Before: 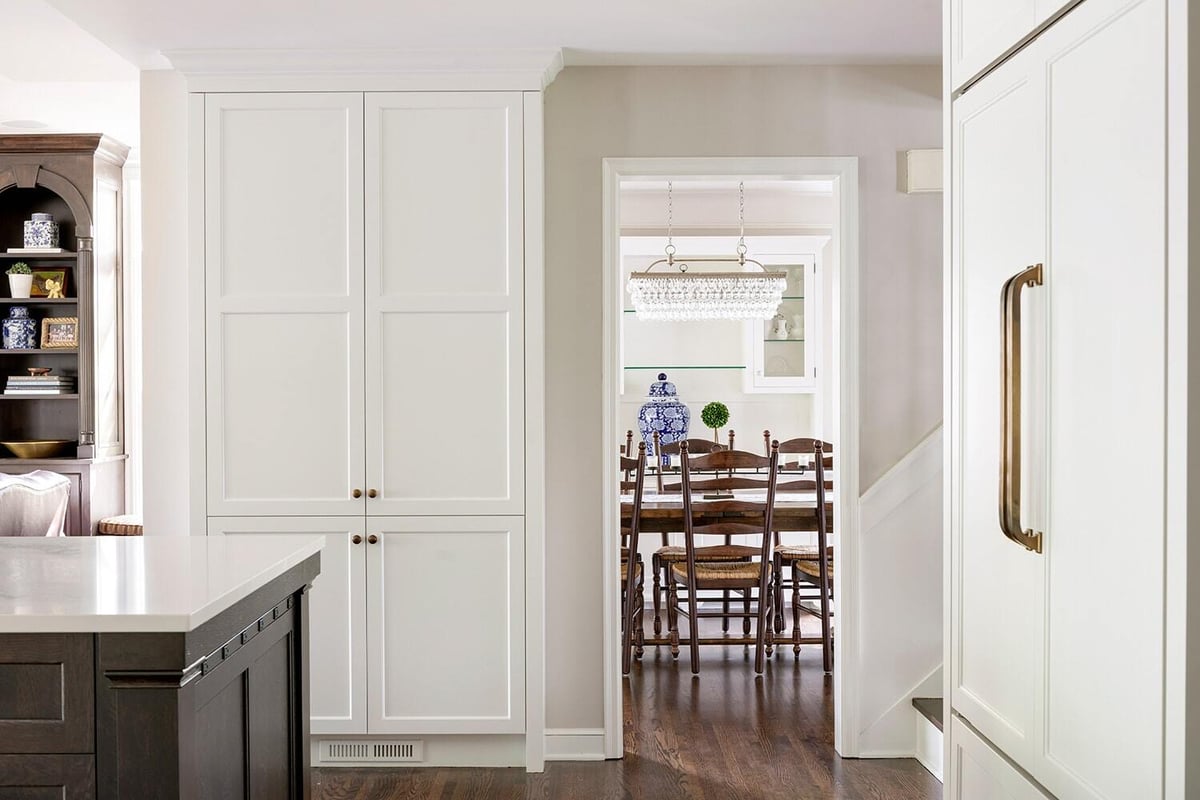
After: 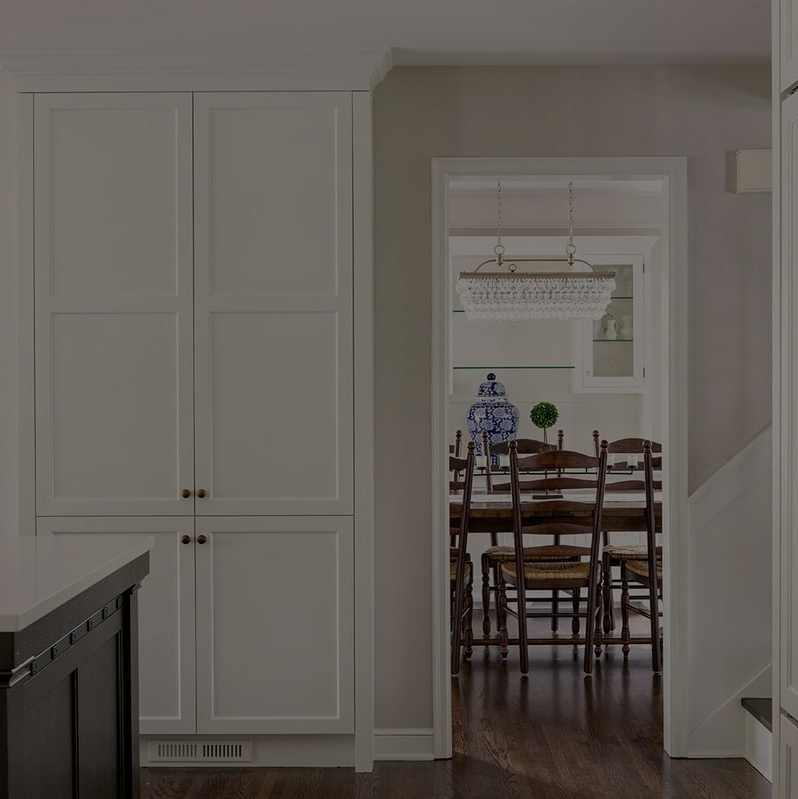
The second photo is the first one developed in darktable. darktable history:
exposure: exposure -2.067 EV, compensate highlight preservation false
crop and rotate: left 14.321%, right 19.107%
color balance rgb: highlights gain › chroma 3.104%, highlights gain › hue 75.96°, perceptual saturation grading › global saturation 0.069%
